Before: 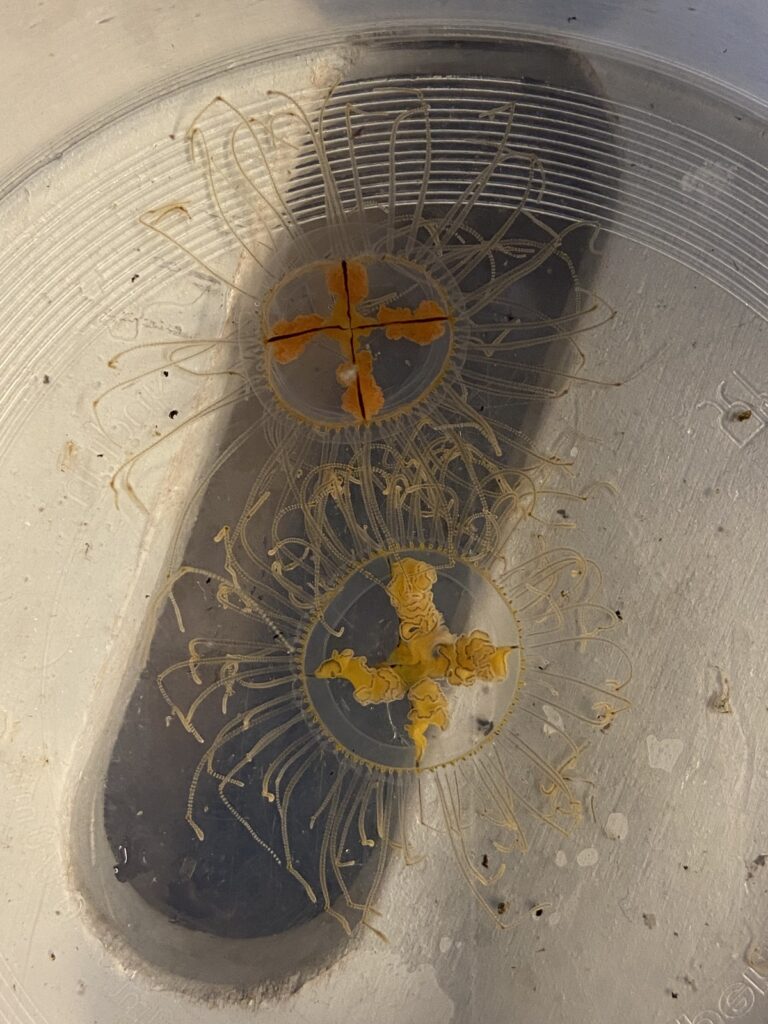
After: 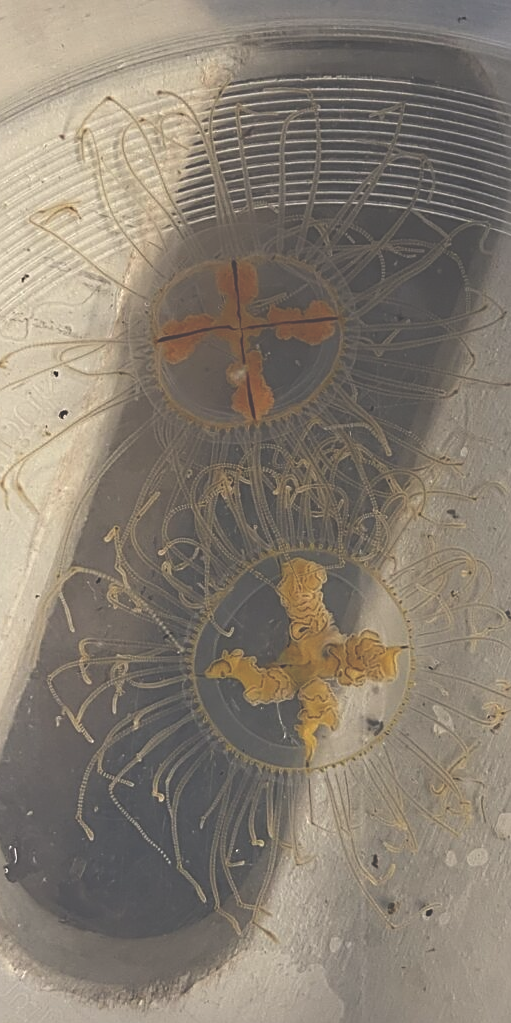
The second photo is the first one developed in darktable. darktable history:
exposure: black level correction -0.062, exposure -0.05 EV, compensate highlight preservation false
sharpen: on, module defaults
crop and rotate: left 14.385%, right 18.948%
